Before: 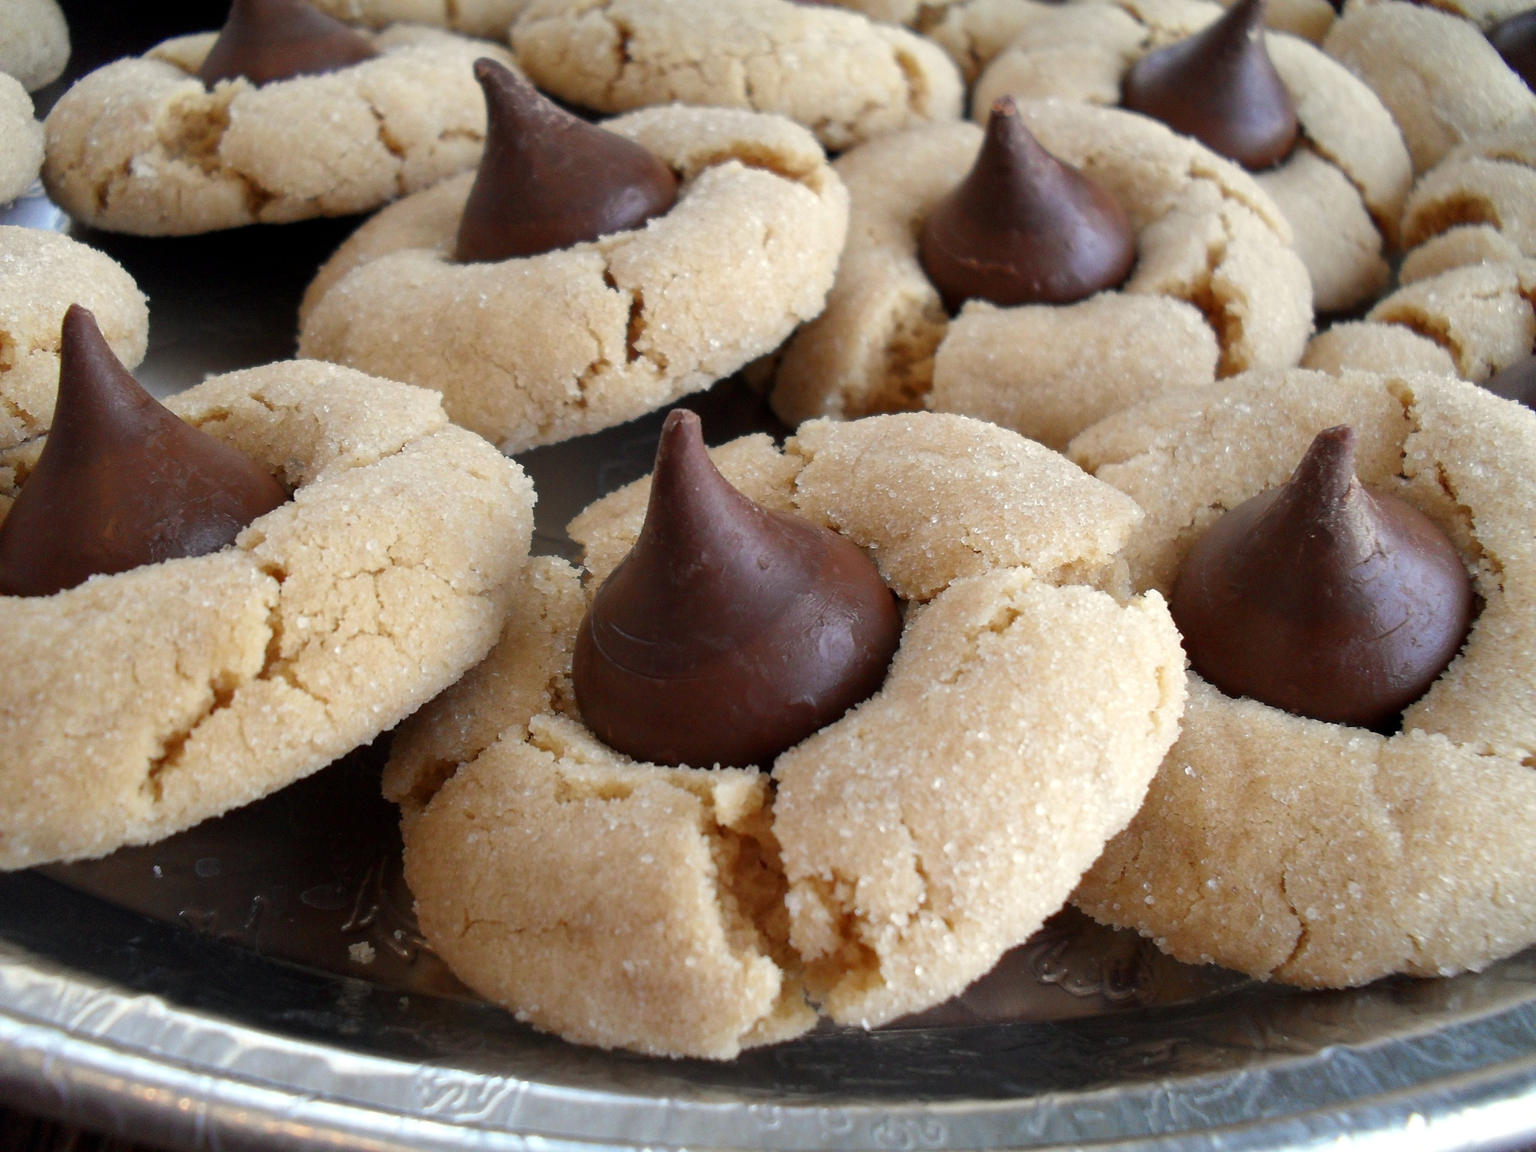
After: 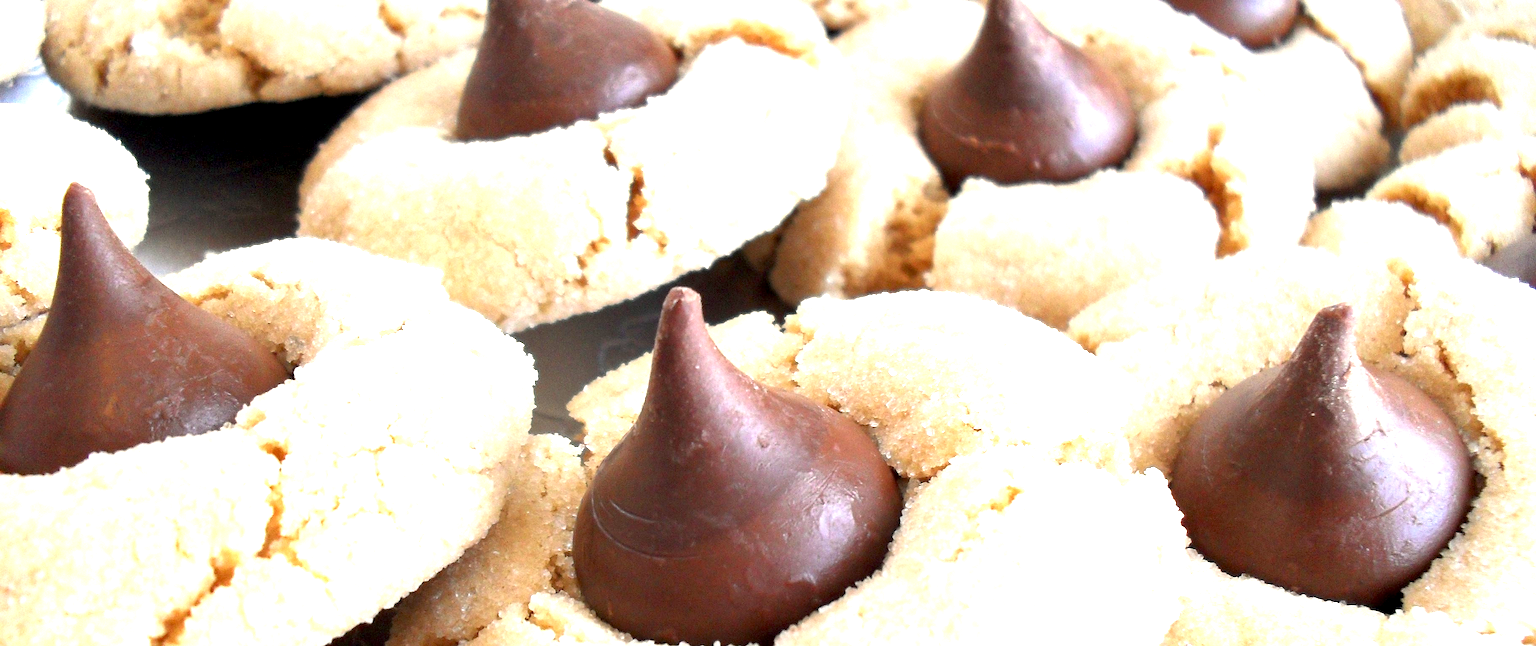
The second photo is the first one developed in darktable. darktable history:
exposure: black level correction 0.001, exposure 1.822 EV, compensate exposure bias true, compensate highlight preservation false
crop and rotate: top 10.605%, bottom 33.274%
